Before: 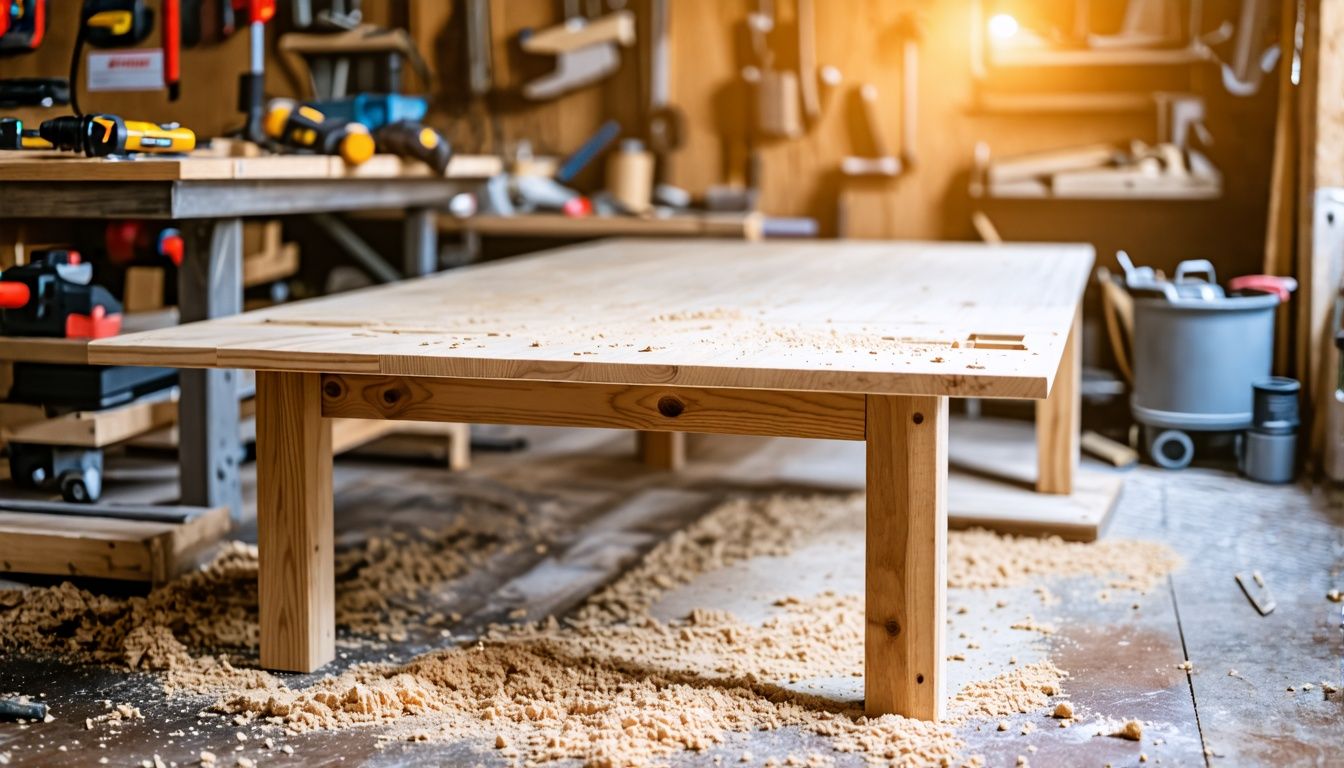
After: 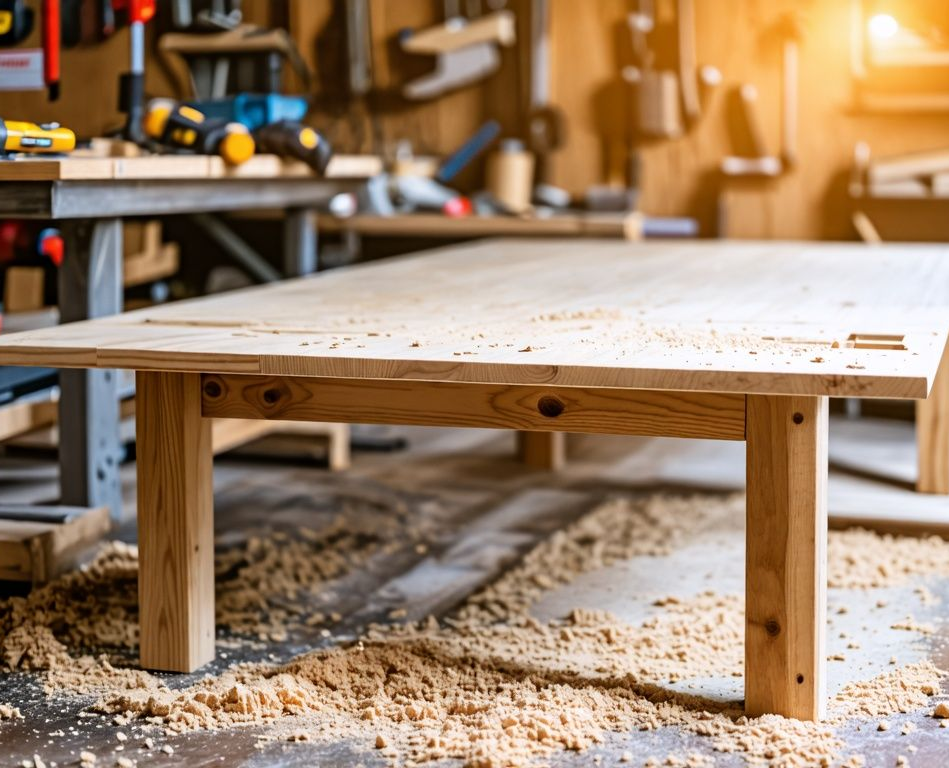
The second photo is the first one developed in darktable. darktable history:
crop and rotate: left 8.992%, right 20.397%
